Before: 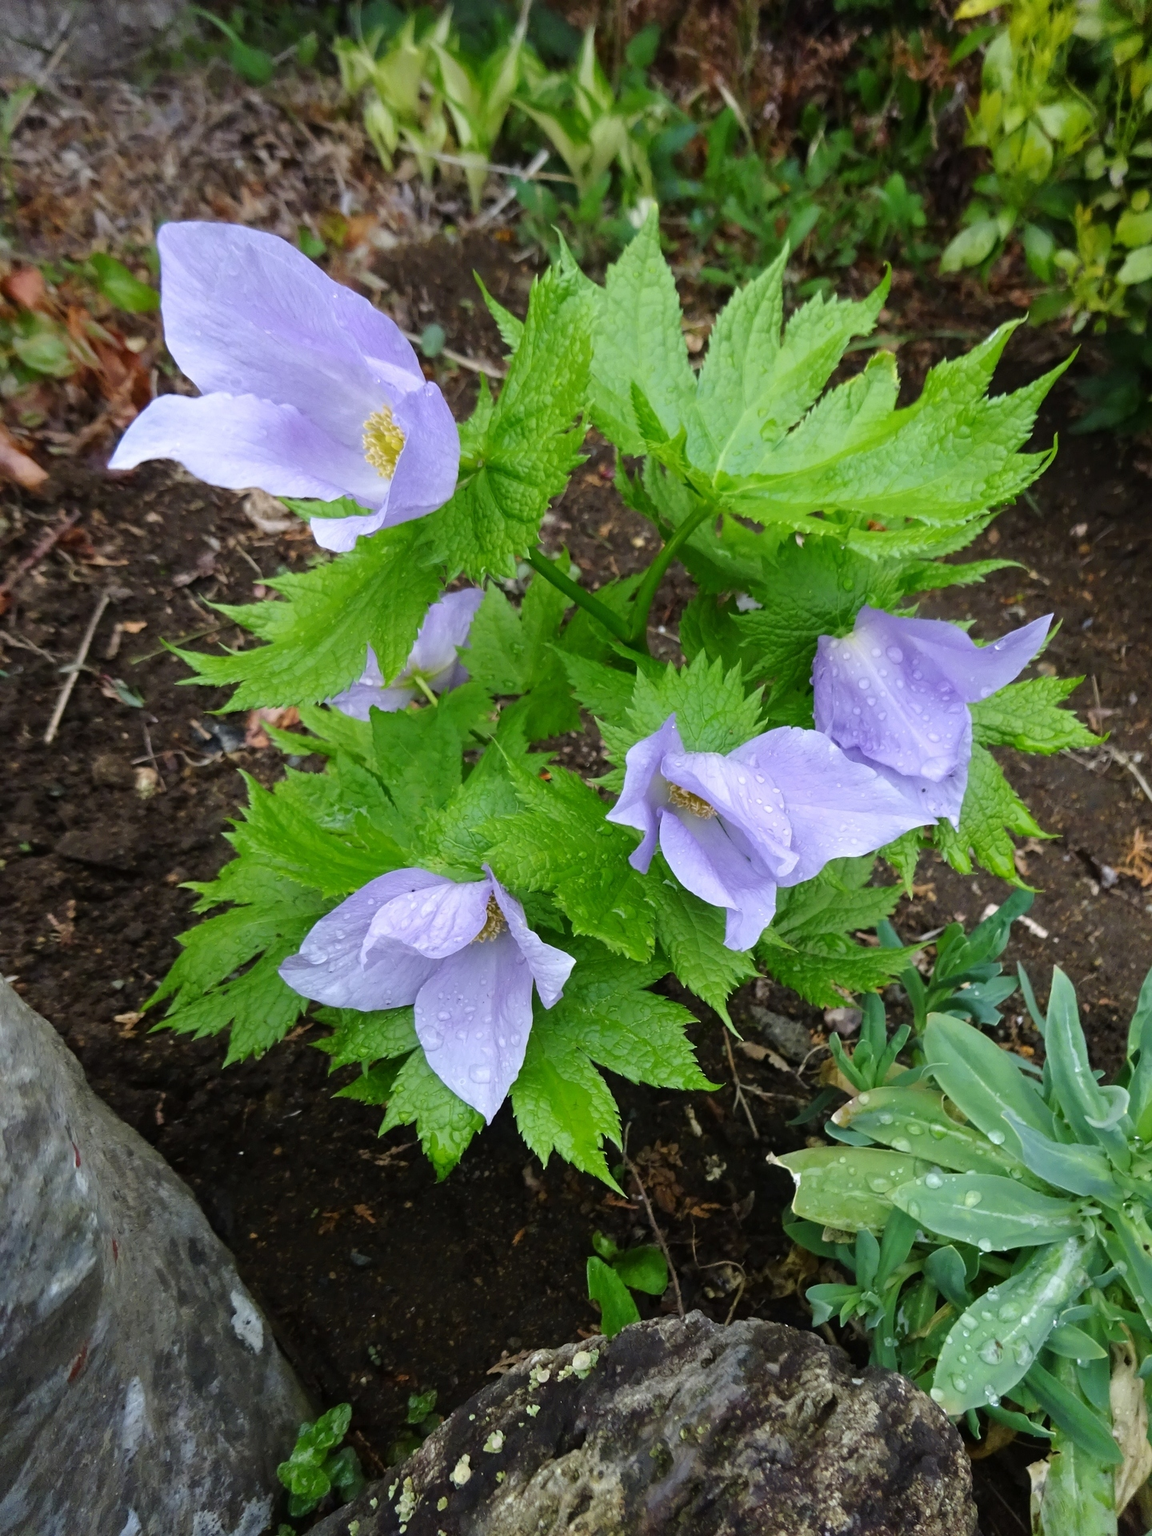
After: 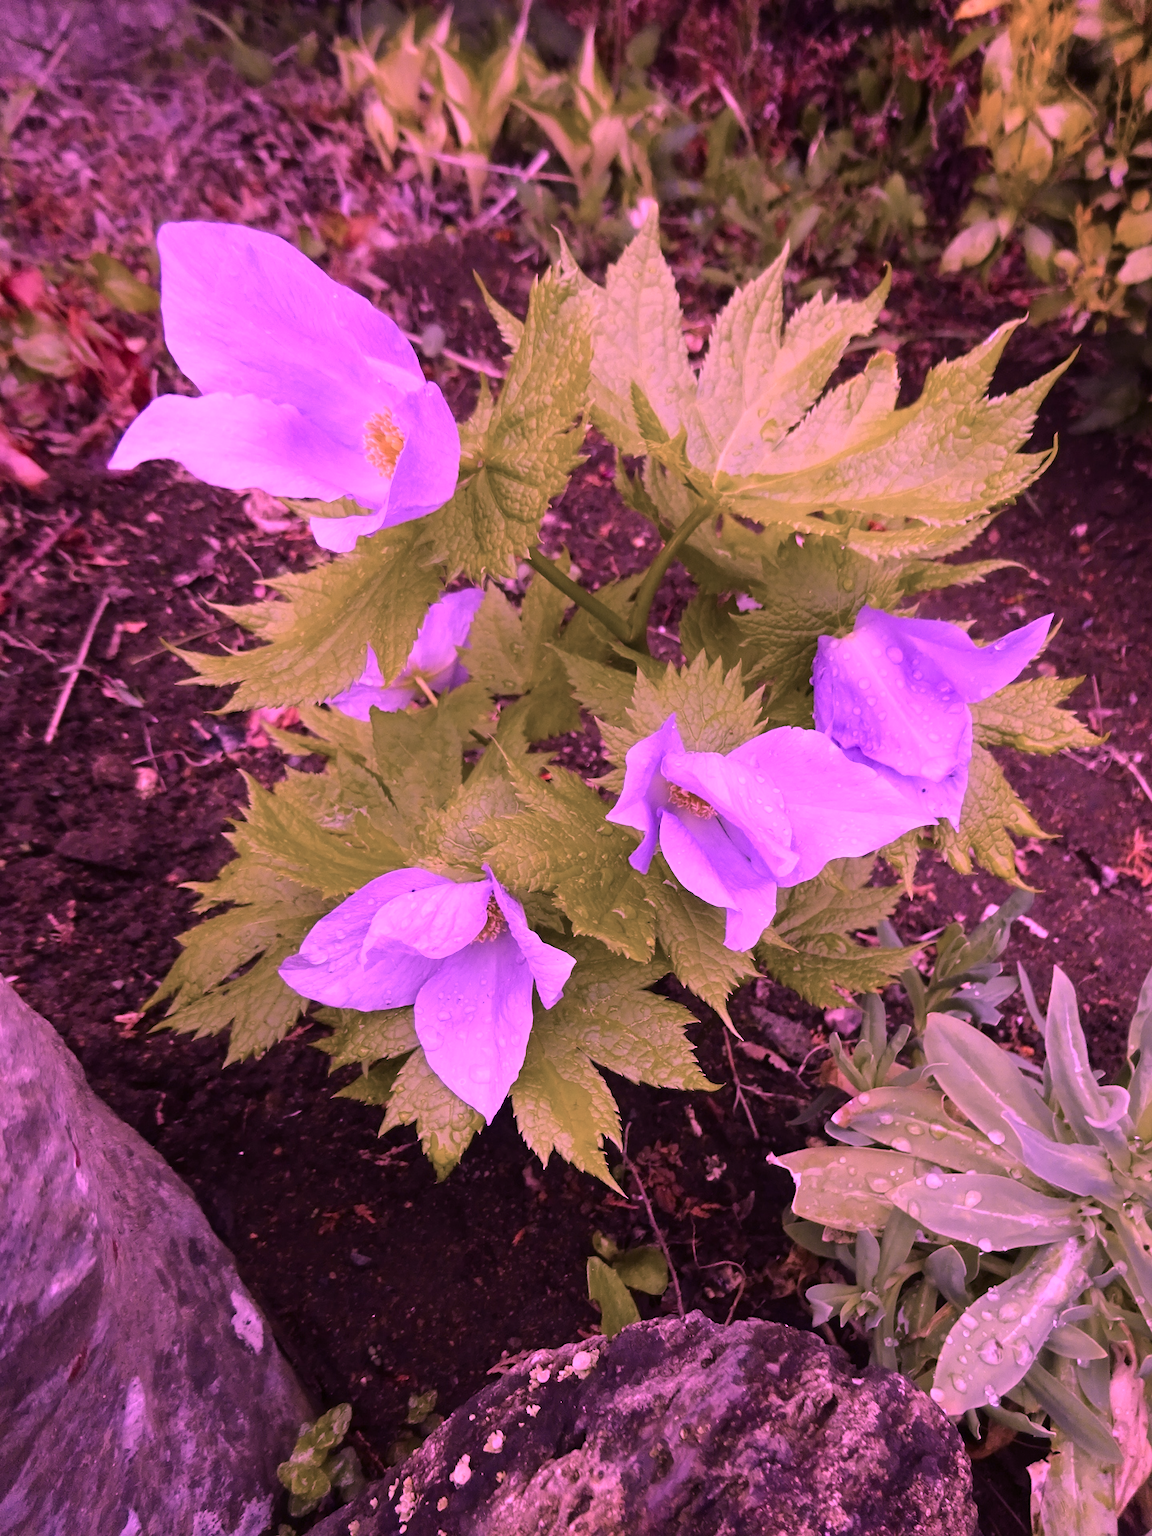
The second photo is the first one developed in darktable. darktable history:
white balance: red 1.029, blue 0.92
color calibration: illuminant custom, x 0.261, y 0.521, temperature 7054.11 K
